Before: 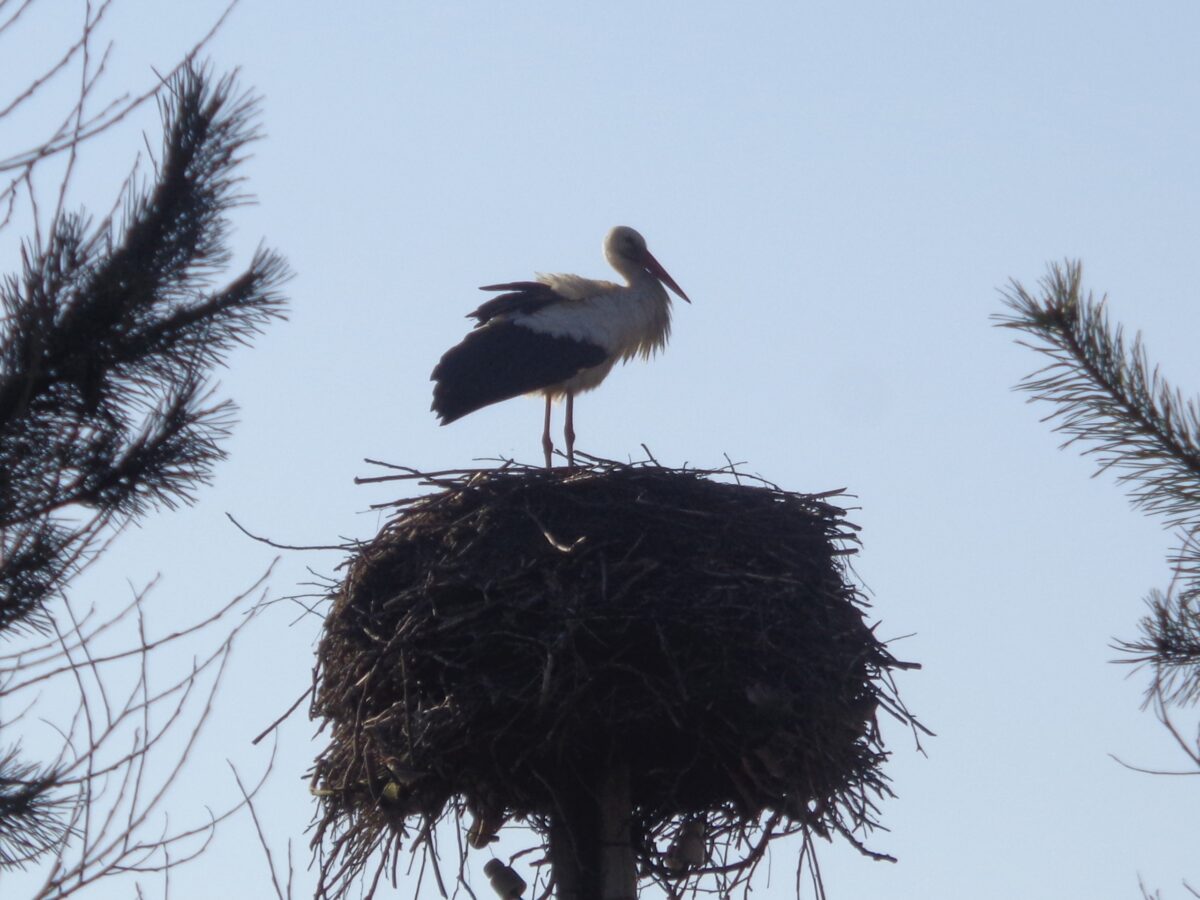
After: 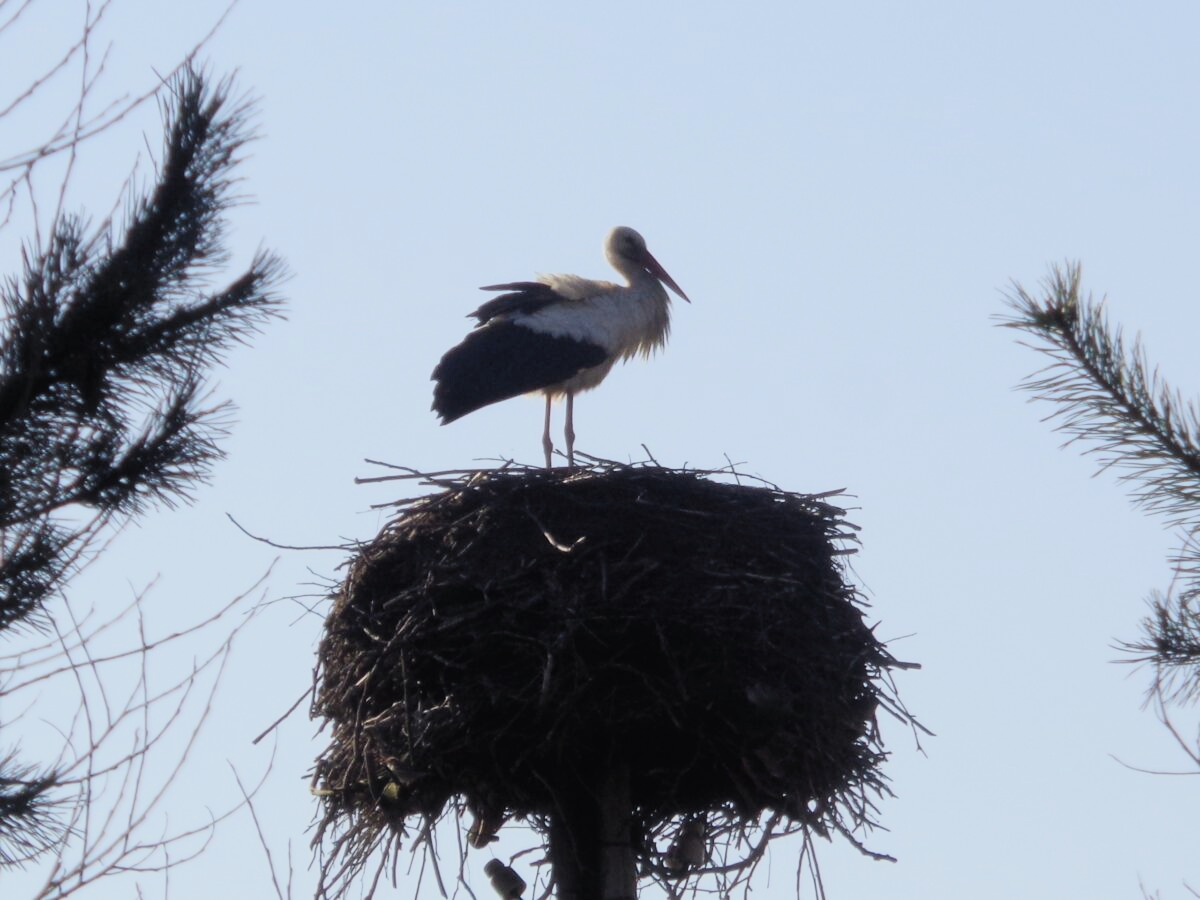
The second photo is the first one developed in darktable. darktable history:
haze removal: strength -0.05
filmic rgb: black relative exposure -7.65 EV, white relative exposure 4.56 EV, hardness 3.61, contrast 1.05
contrast brightness saturation: contrast 0.2, brightness 0.16, saturation 0.22
